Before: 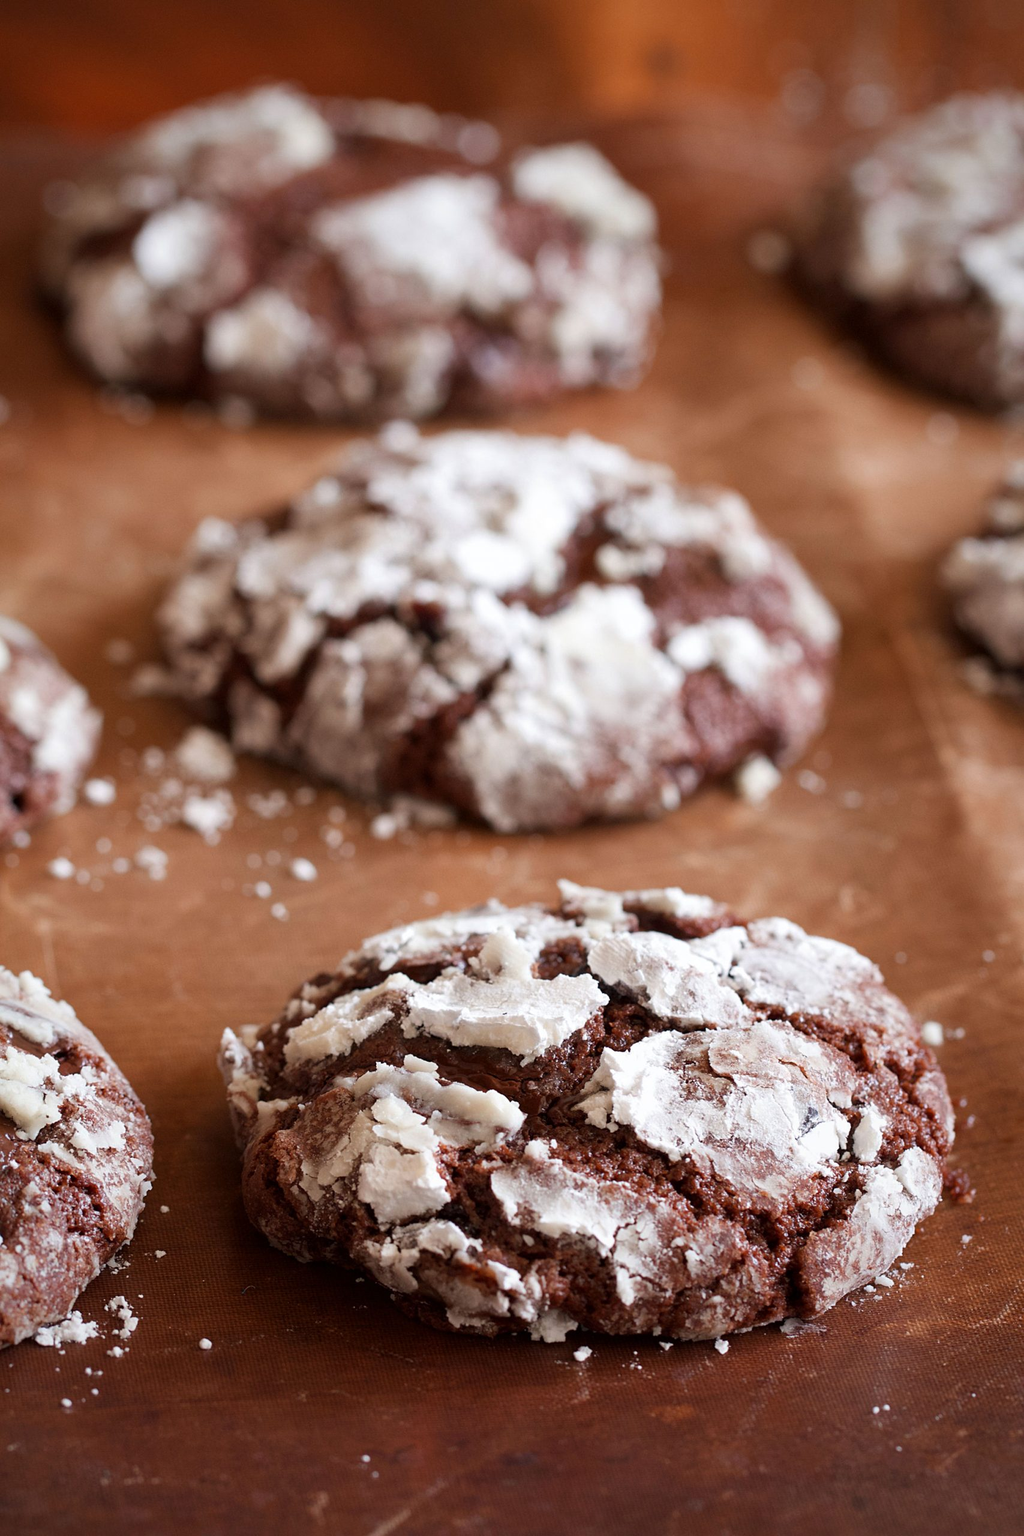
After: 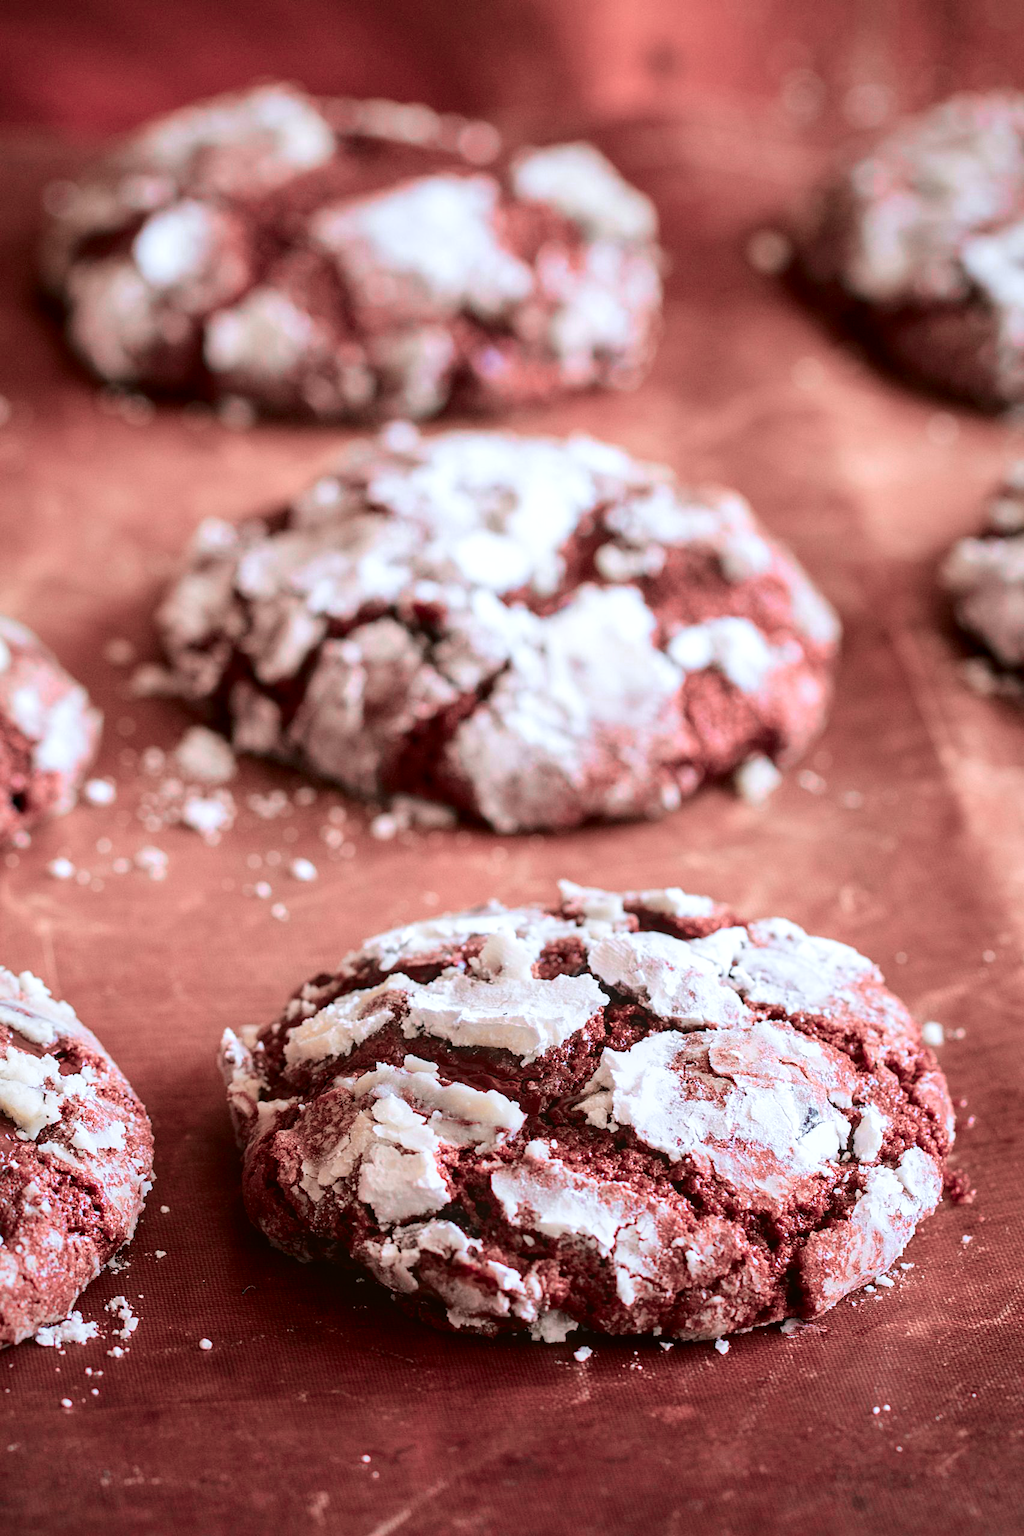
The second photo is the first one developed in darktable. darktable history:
local contrast: on, module defaults
color zones: curves: ch0 [(0.257, 0.558) (0.75, 0.565)]; ch1 [(0.004, 0.857) (0.14, 0.416) (0.257, 0.695) (0.442, 0.032) (0.736, 0.266) (0.891, 0.741)]; ch2 [(0, 0.623) (0.112, 0.436) (0.271, 0.474) (0.516, 0.64) (0.743, 0.286)]
tone curve: curves: ch0 [(0, 0.021) (0.049, 0.044) (0.152, 0.14) (0.328, 0.377) (0.473, 0.543) (0.641, 0.705) (0.868, 0.887) (1, 0.969)]; ch1 [(0, 0) (0.302, 0.331) (0.427, 0.433) (0.472, 0.47) (0.502, 0.503) (0.522, 0.526) (0.564, 0.591) (0.602, 0.632) (0.677, 0.701) (0.859, 0.885) (1, 1)]; ch2 [(0, 0) (0.33, 0.301) (0.447, 0.44) (0.487, 0.496) (0.502, 0.516) (0.535, 0.554) (0.565, 0.598) (0.618, 0.629) (1, 1)], color space Lab, independent channels, preserve colors none
color calibration: illuminant as shot in camera, x 0.358, y 0.373, temperature 4628.91 K
